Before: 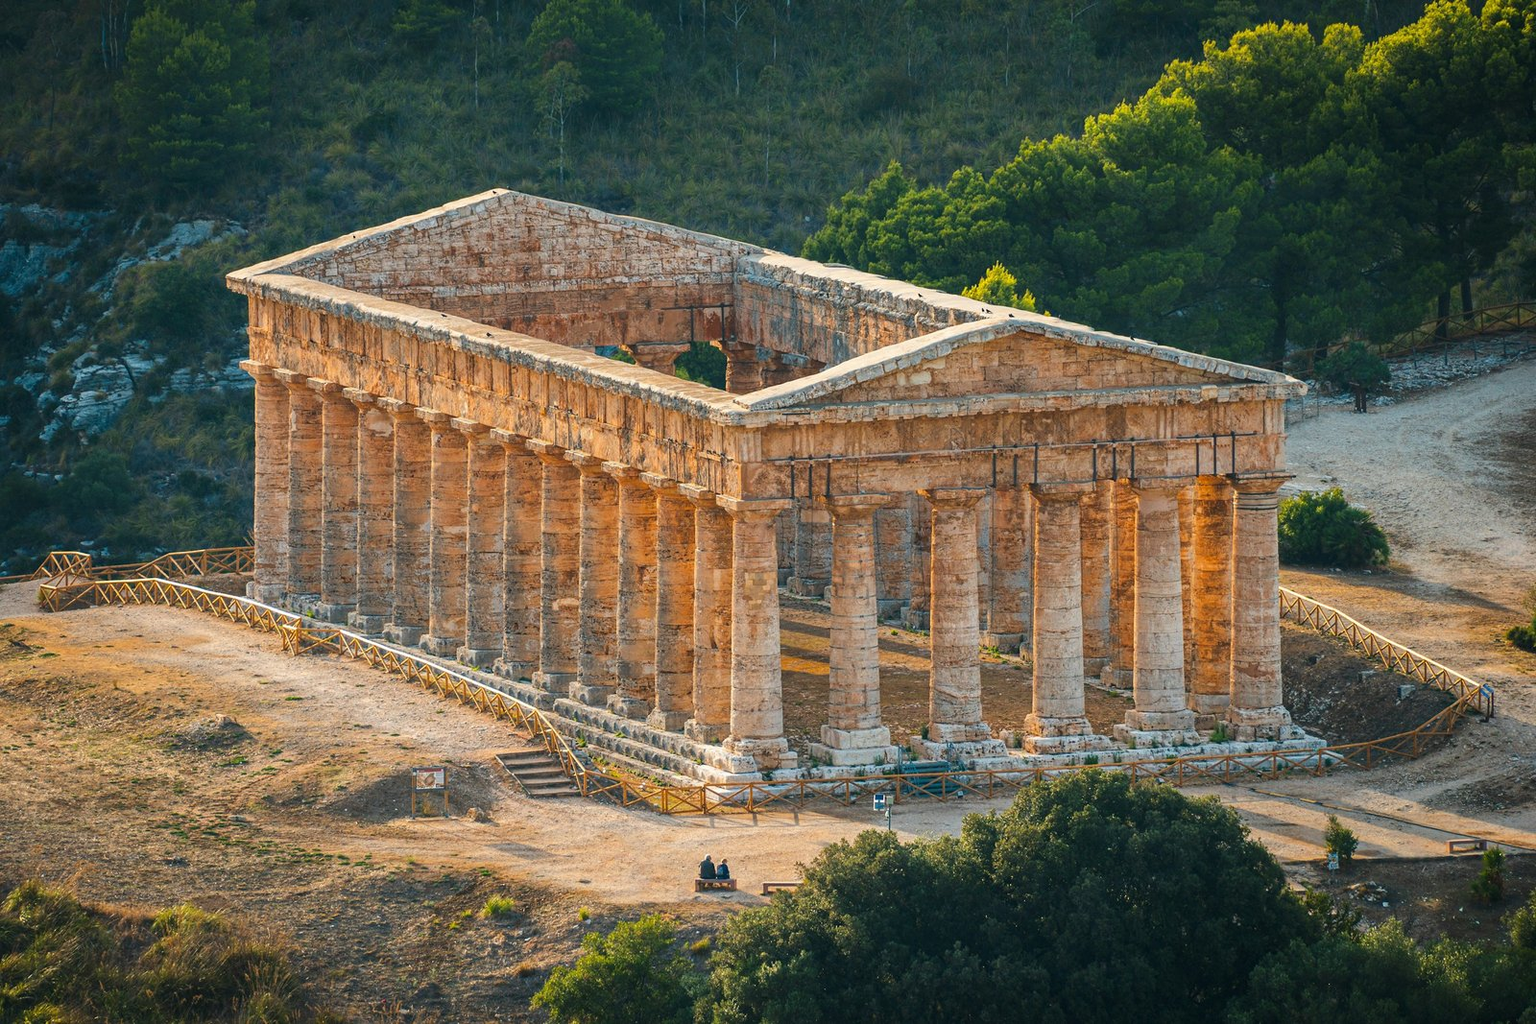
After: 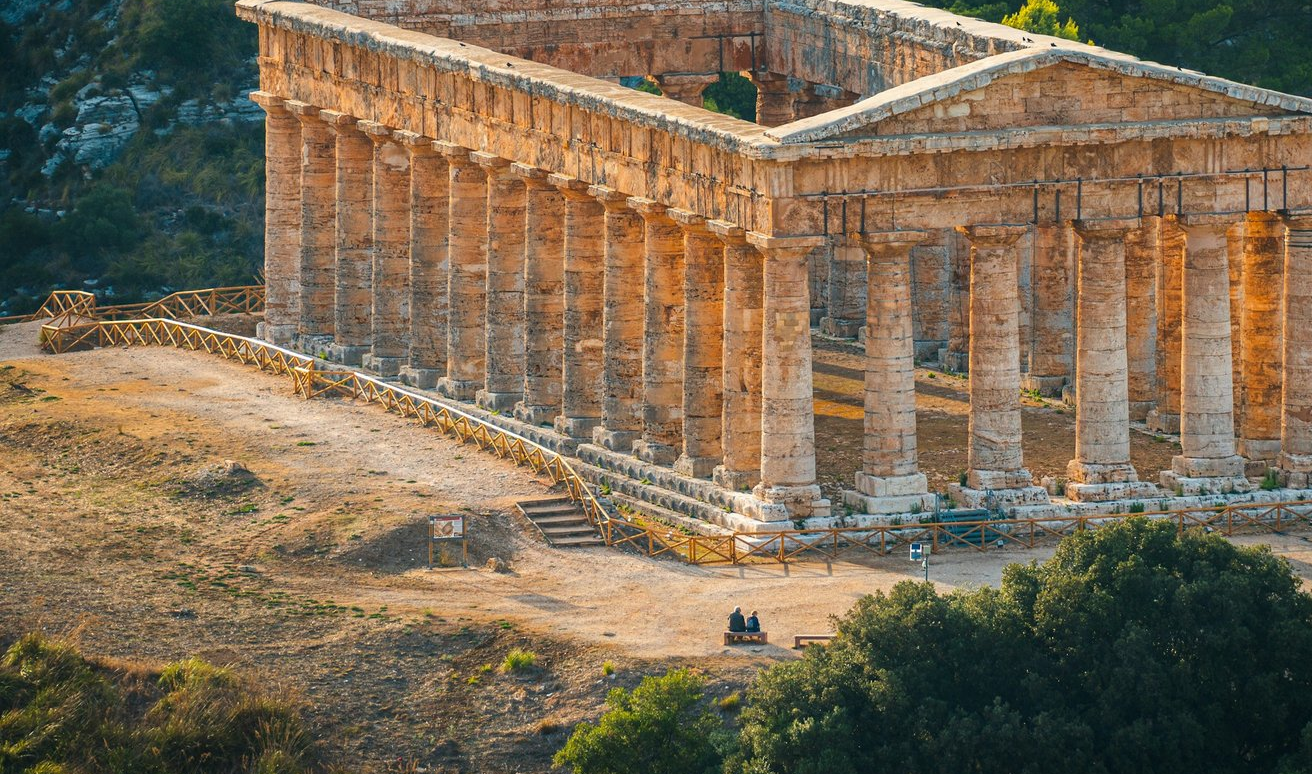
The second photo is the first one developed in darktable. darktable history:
crop: top 26.659%, right 17.959%
